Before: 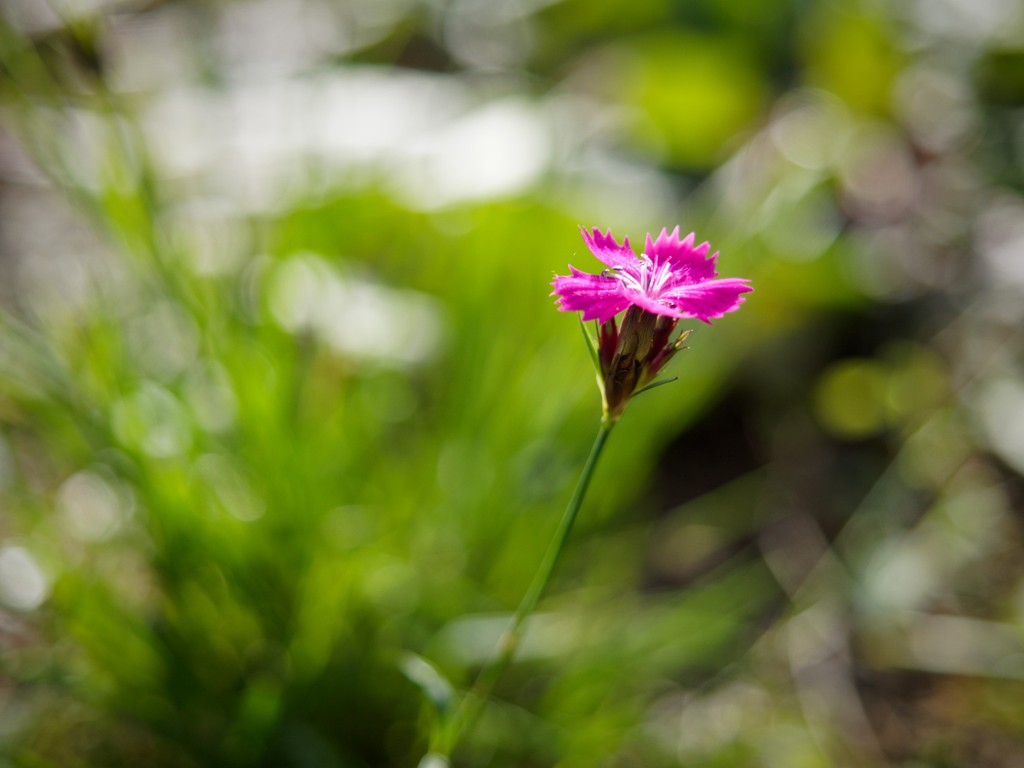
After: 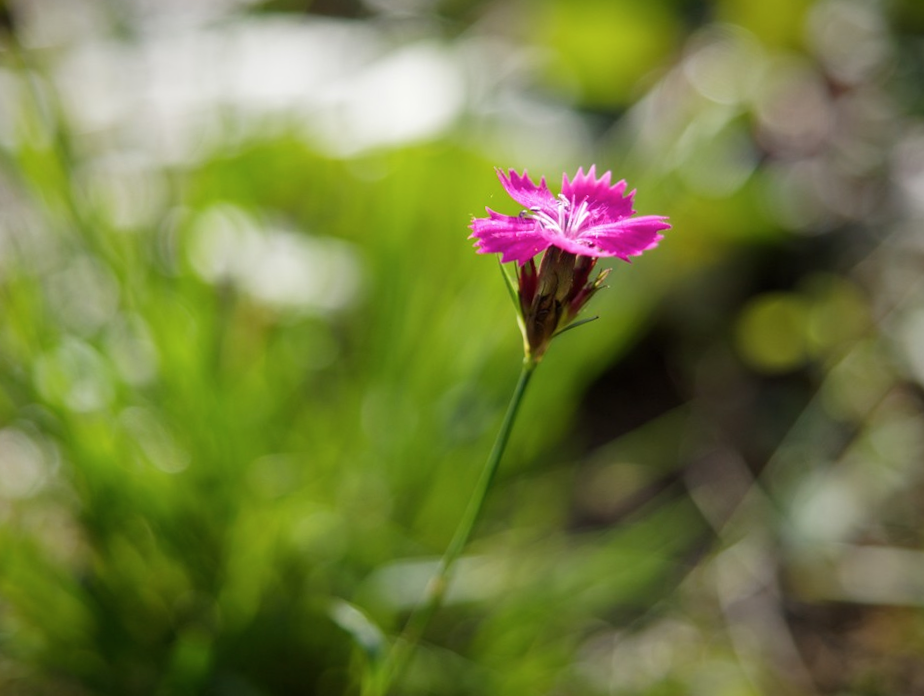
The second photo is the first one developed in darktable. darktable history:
contrast brightness saturation: saturation -0.045
crop and rotate: angle 1.72°, left 6.098%, top 5.713%
exposure: exposure -0.003 EV, compensate highlight preservation false
